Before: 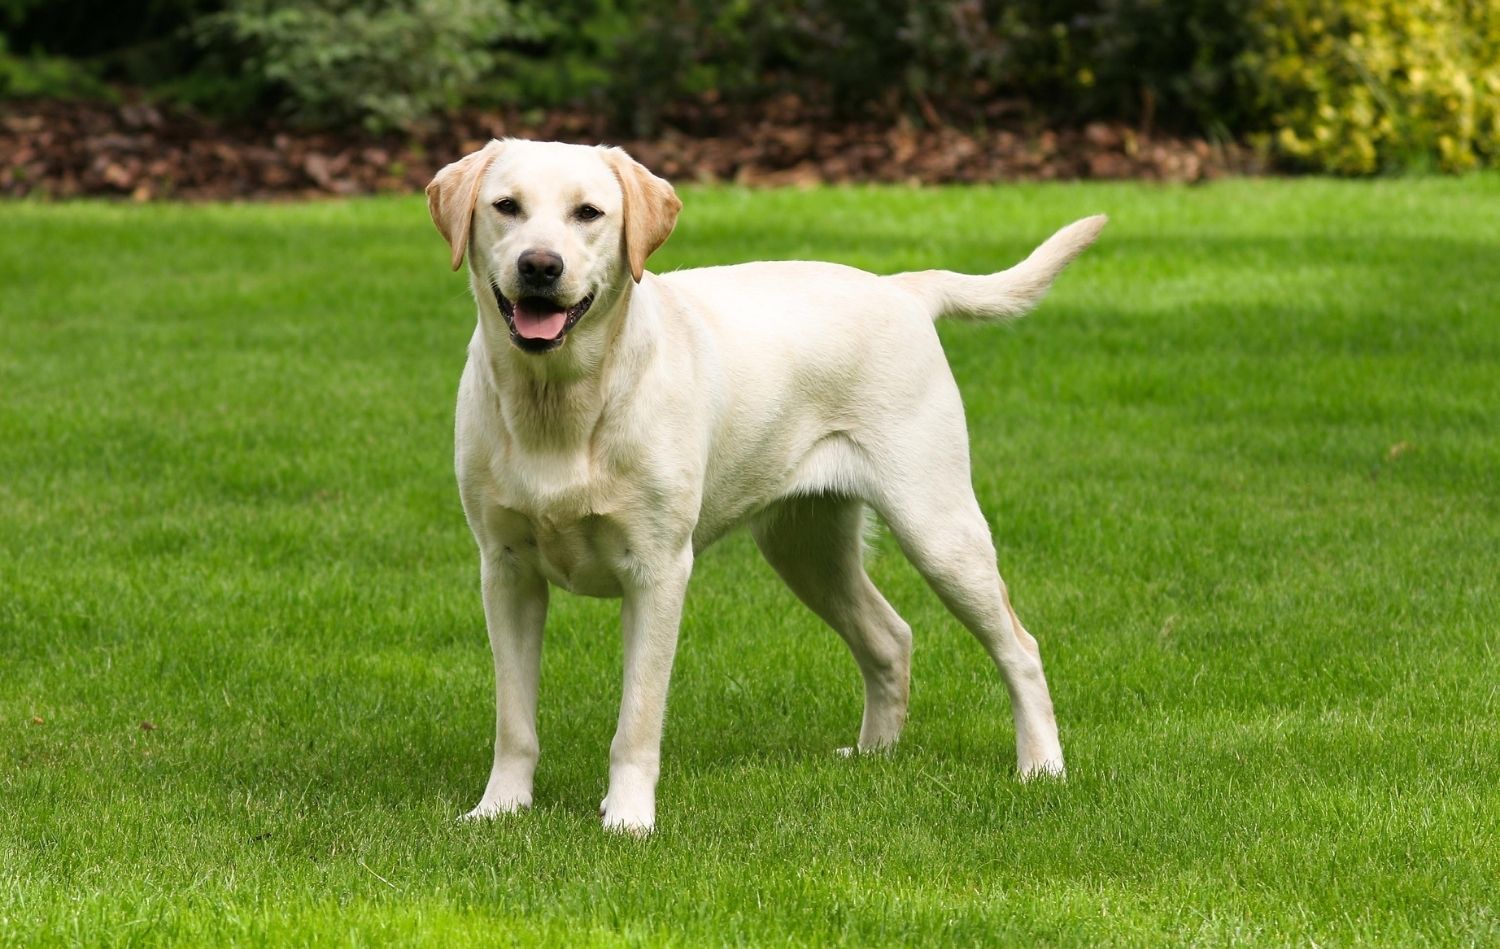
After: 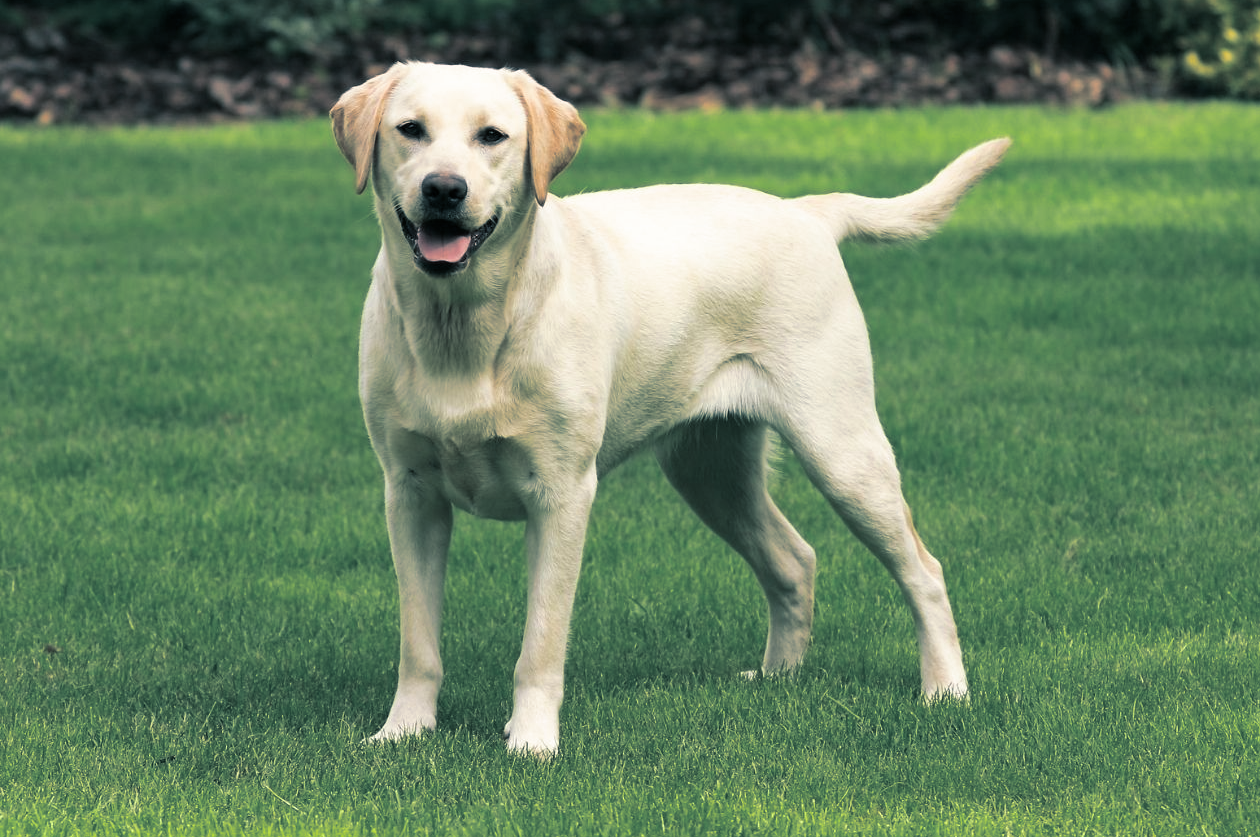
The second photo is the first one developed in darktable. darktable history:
split-toning: shadows › hue 205.2°, shadows › saturation 0.43, highlights › hue 54°, highlights › saturation 0.54
crop: left 6.446%, top 8.188%, right 9.538%, bottom 3.548%
